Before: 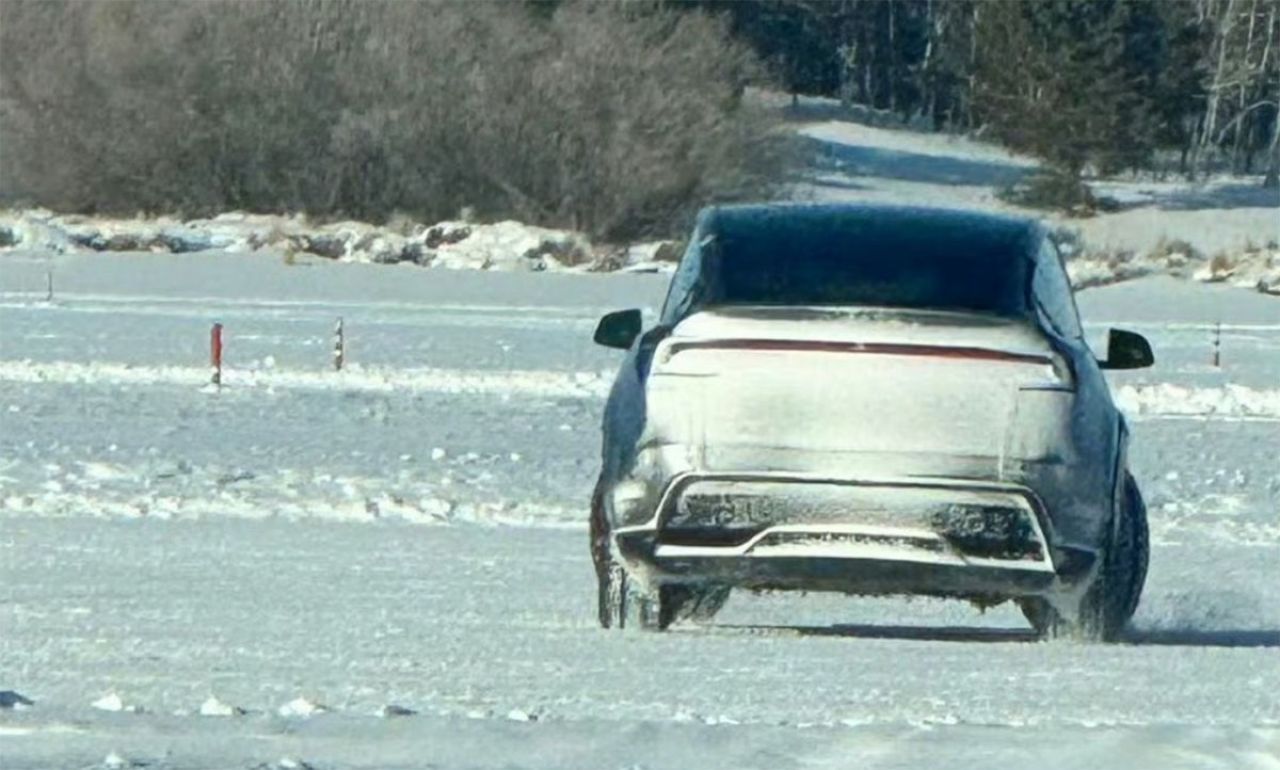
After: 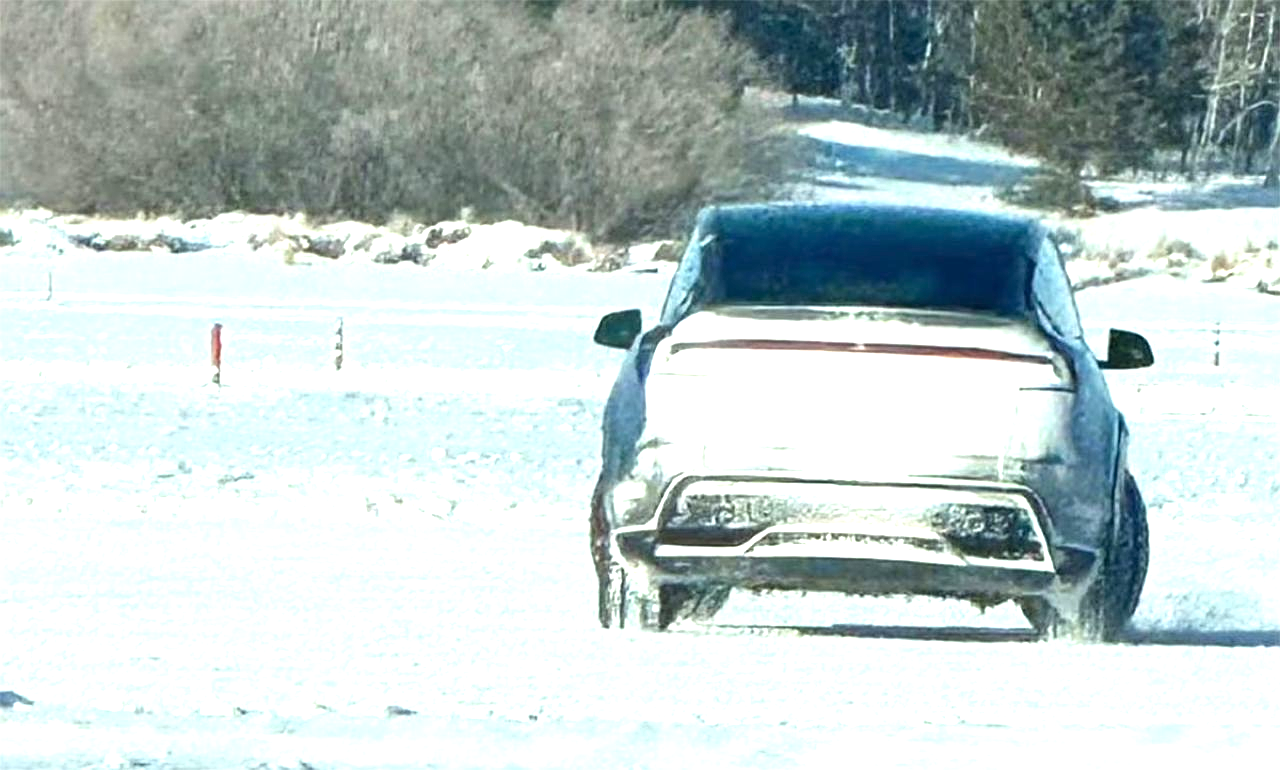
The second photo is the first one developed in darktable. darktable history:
sharpen: on, module defaults
exposure: exposure 1.201 EV, compensate exposure bias true, compensate highlight preservation false
